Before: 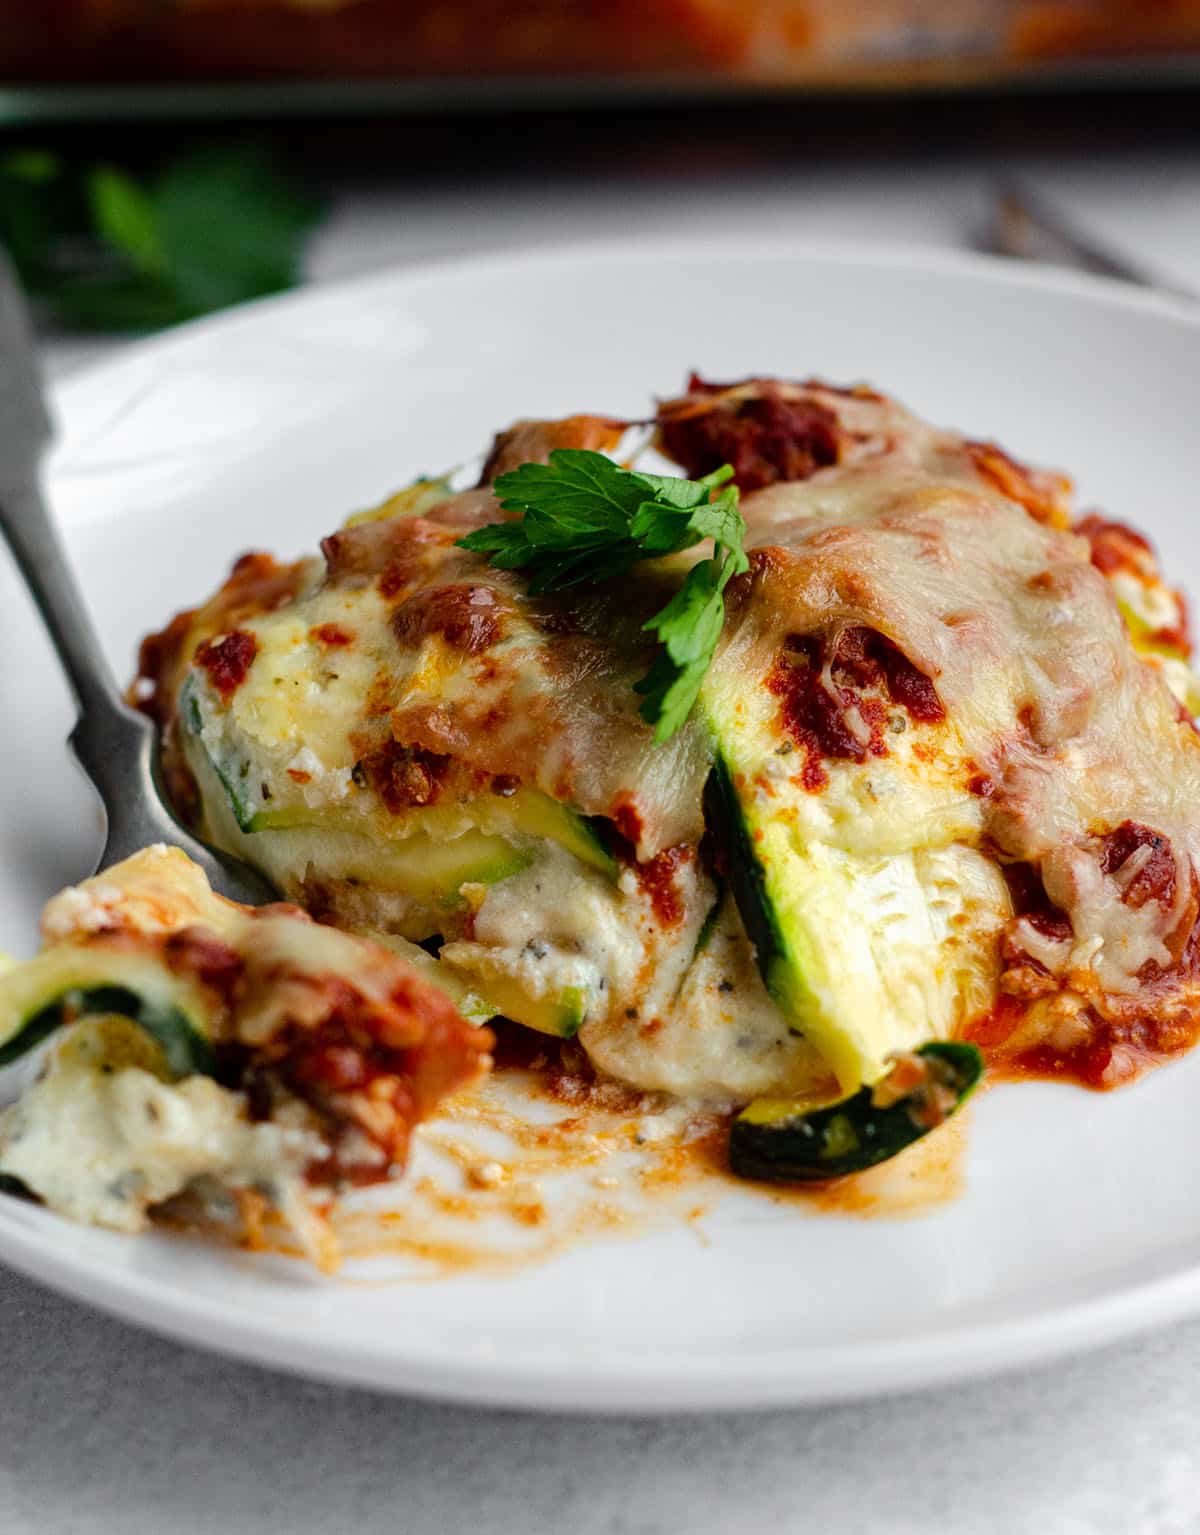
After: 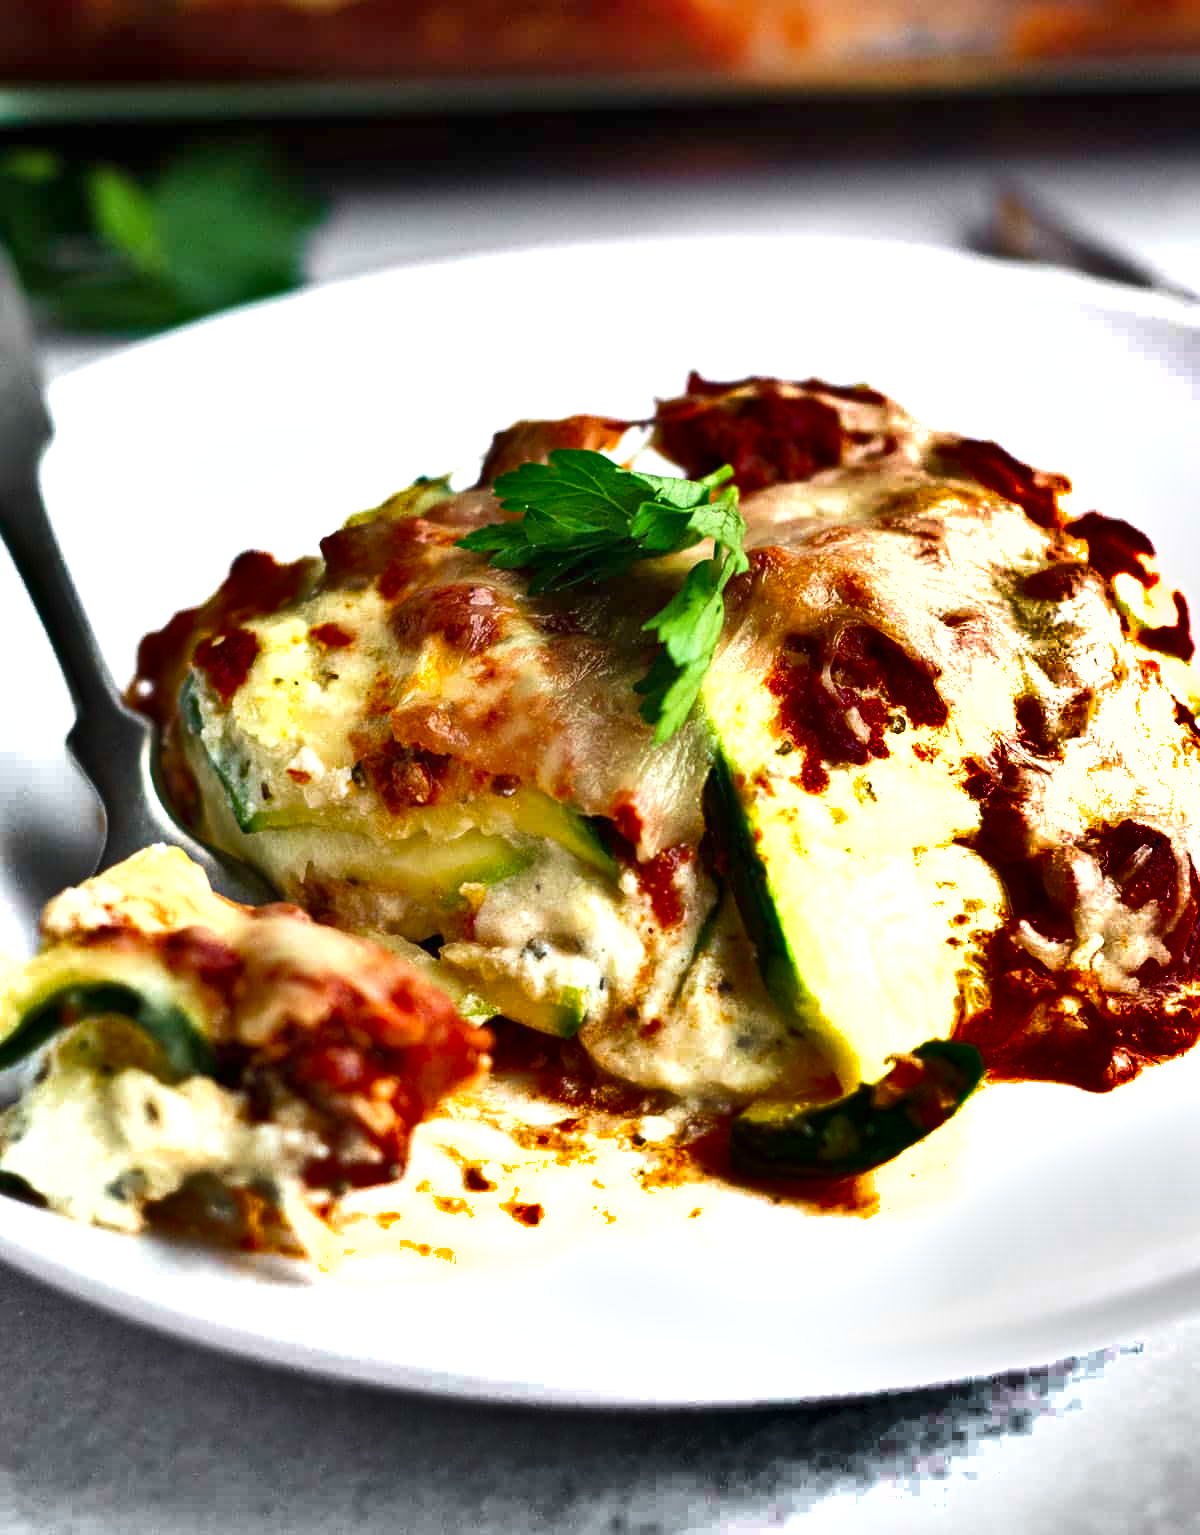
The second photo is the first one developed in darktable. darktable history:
shadows and highlights: shadows 20.9, highlights -82.61, soften with gaussian
exposure: exposure 1 EV, compensate exposure bias true, compensate highlight preservation false
velvia: on, module defaults
